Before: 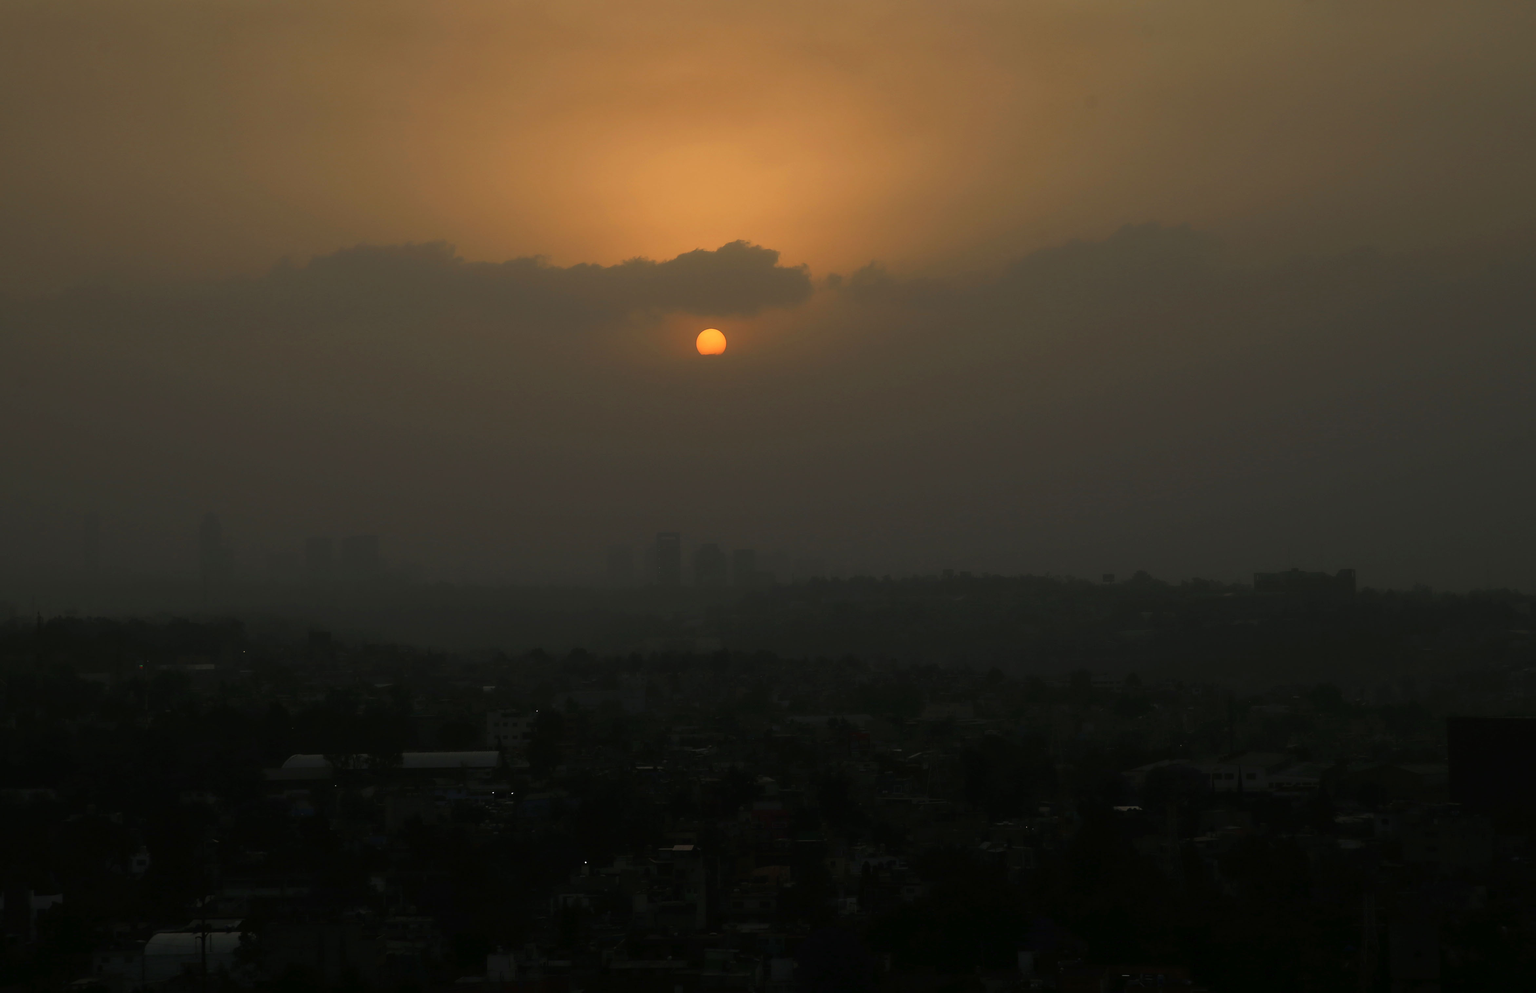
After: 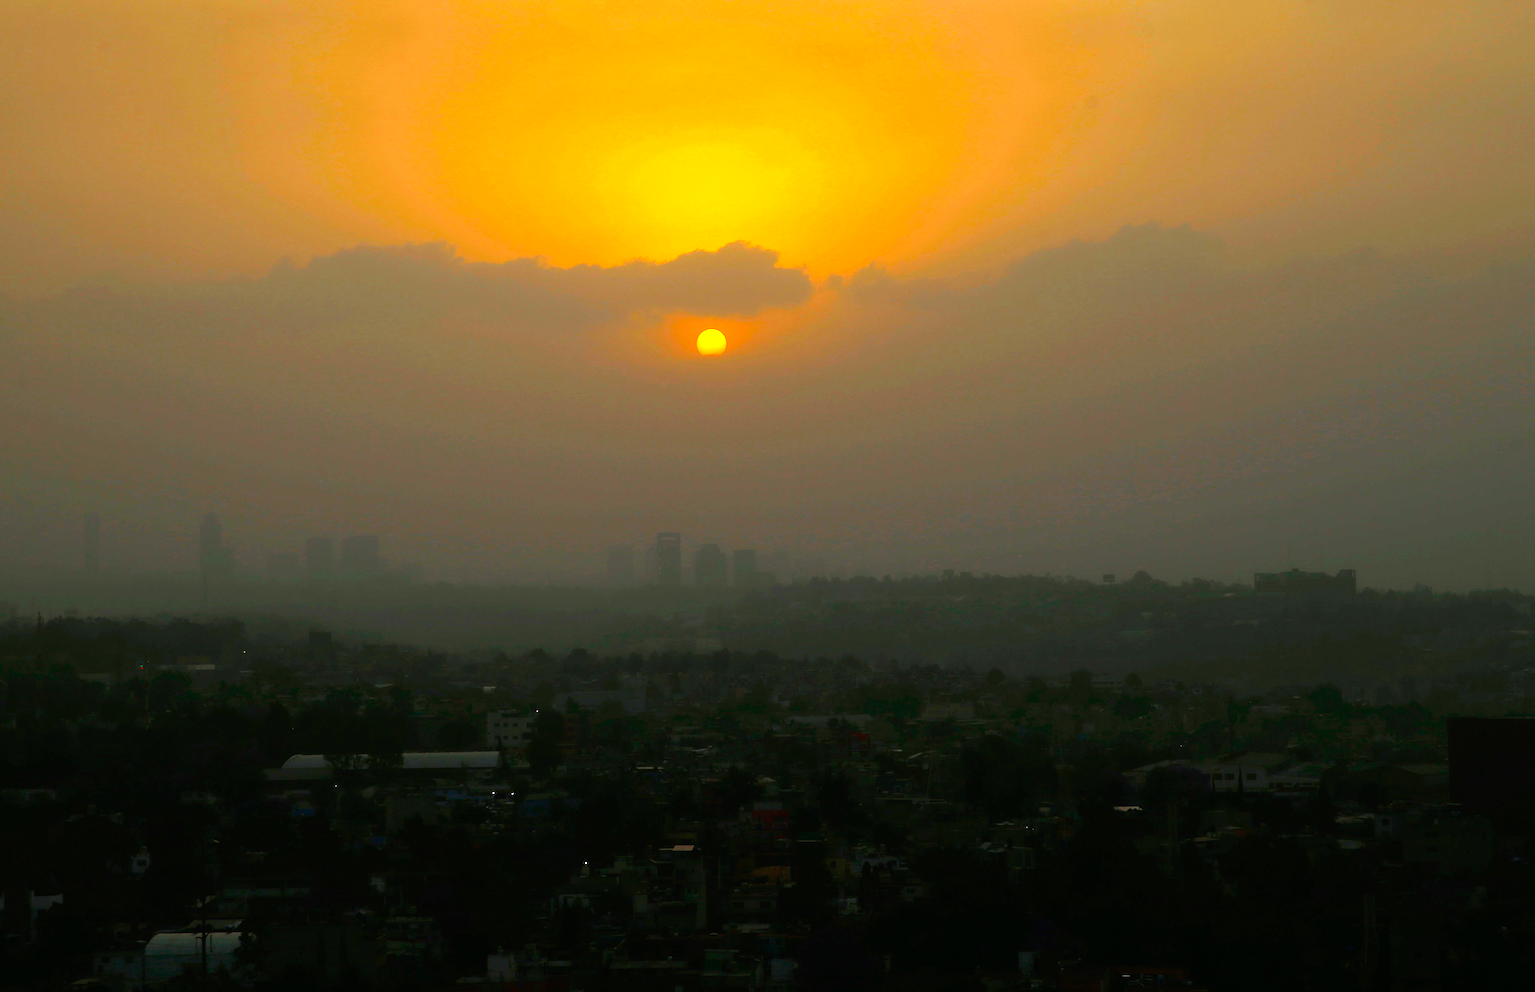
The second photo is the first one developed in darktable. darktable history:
exposure: black level correction 0, exposure 1.2 EV, compensate exposure bias true, compensate highlight preservation false
color balance rgb: linear chroma grading › global chroma 14.732%, perceptual saturation grading › global saturation 19.951%, perceptual brilliance grading › global brilliance 9.668%, perceptual brilliance grading › shadows 15.625%
